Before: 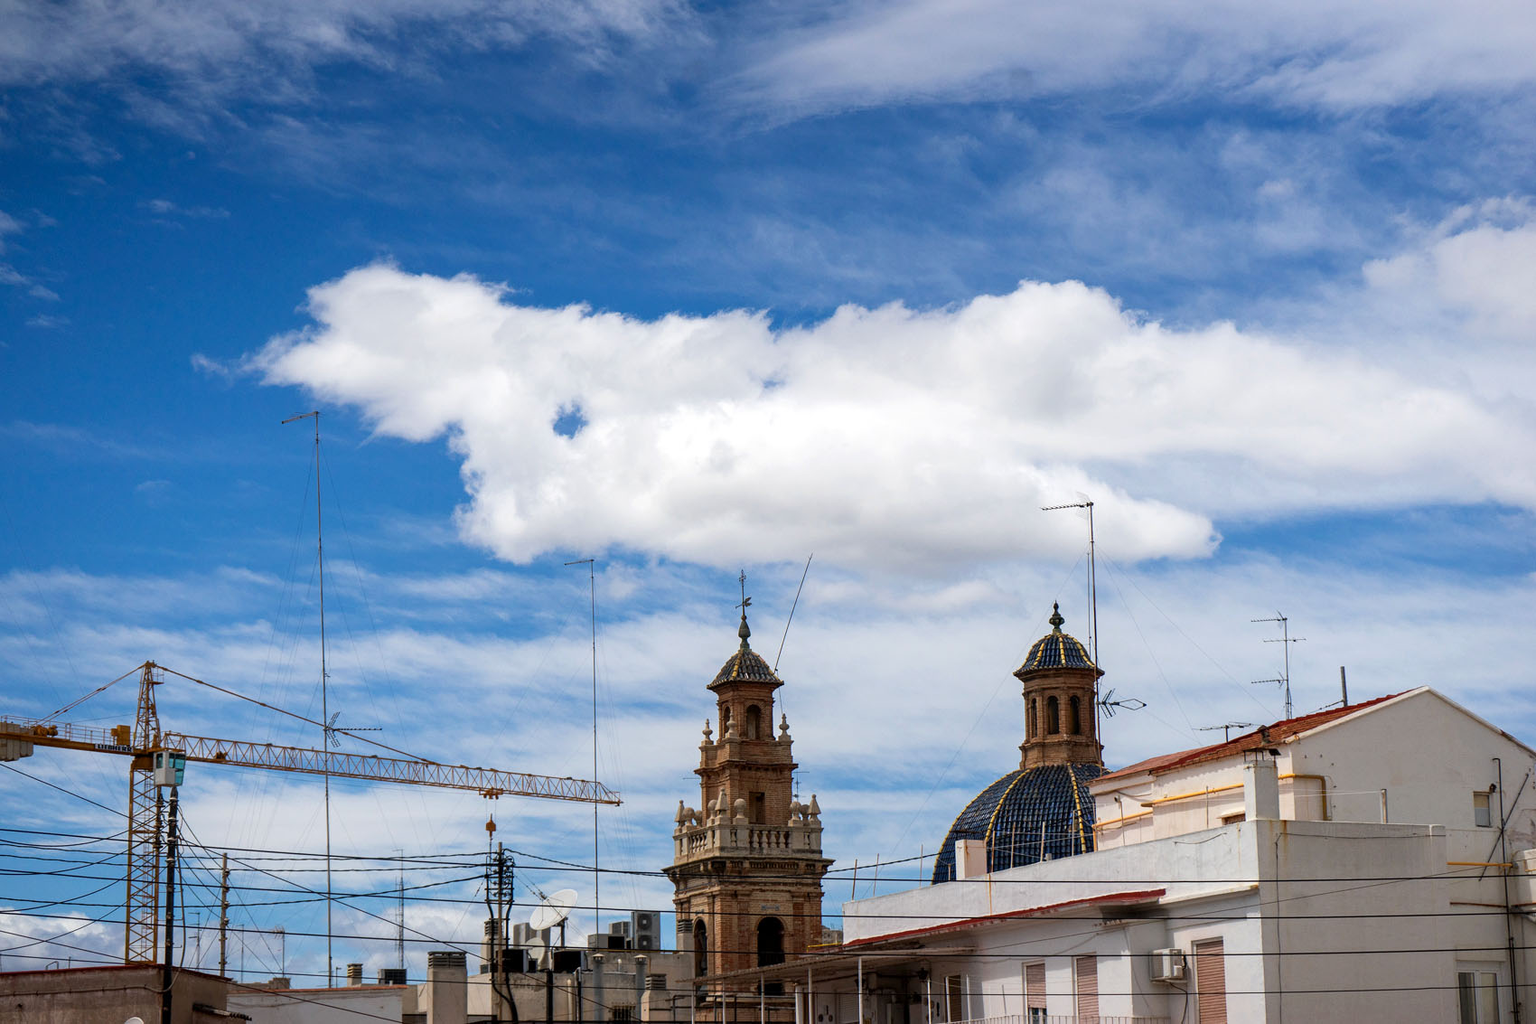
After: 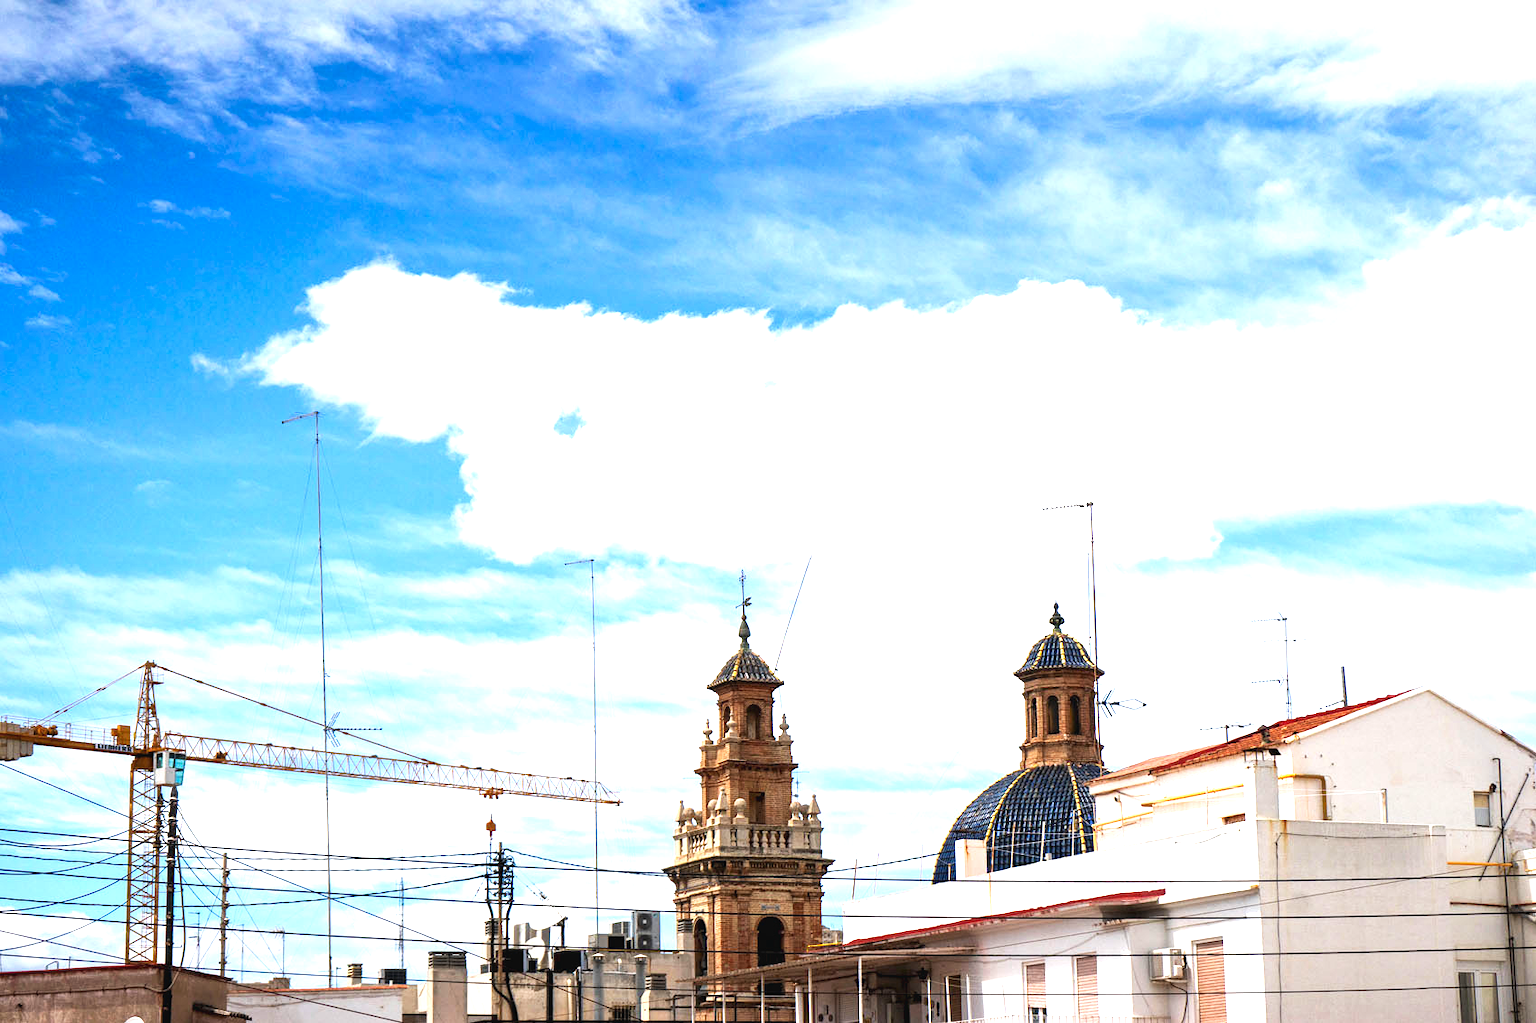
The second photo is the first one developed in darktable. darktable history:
tone curve: curves: ch0 [(0, 0) (0.003, 0.038) (0.011, 0.035) (0.025, 0.03) (0.044, 0.044) (0.069, 0.062) (0.1, 0.087) (0.136, 0.114) (0.177, 0.15) (0.224, 0.193) (0.277, 0.242) (0.335, 0.299) (0.399, 0.361) (0.468, 0.437) (0.543, 0.521) (0.623, 0.614) (0.709, 0.717) (0.801, 0.817) (0.898, 0.913) (1, 1)], preserve colors none
exposure: black level correction 0, exposure 0.7 EV, compensate exposure bias true, compensate highlight preservation false
